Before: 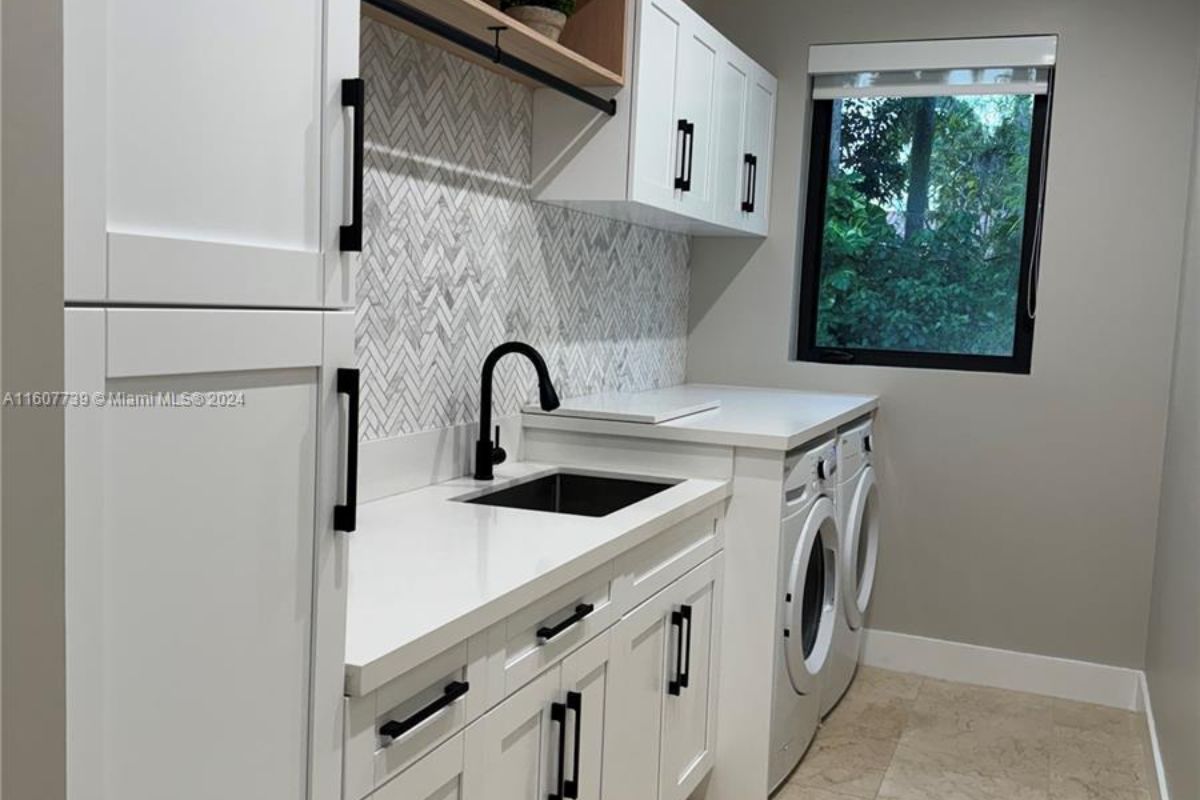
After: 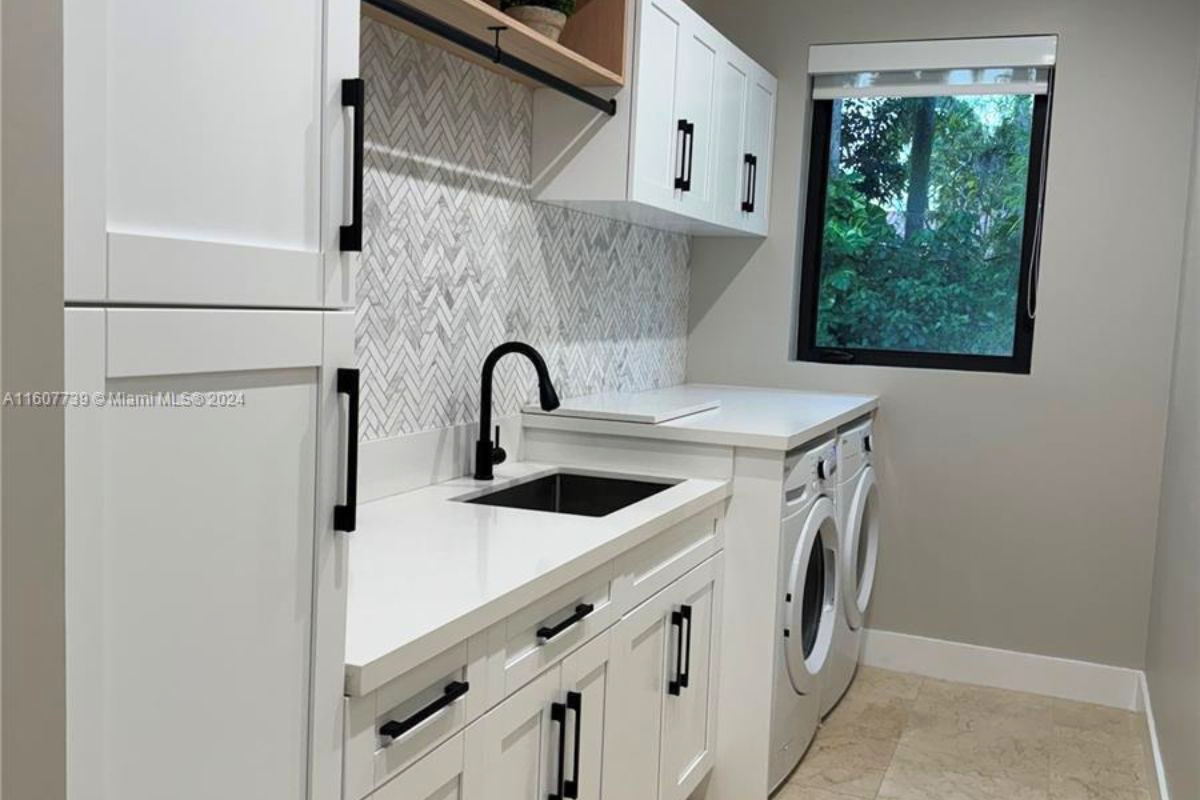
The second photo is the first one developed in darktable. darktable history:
contrast brightness saturation: contrast 0.031, brightness 0.065, saturation 0.131
